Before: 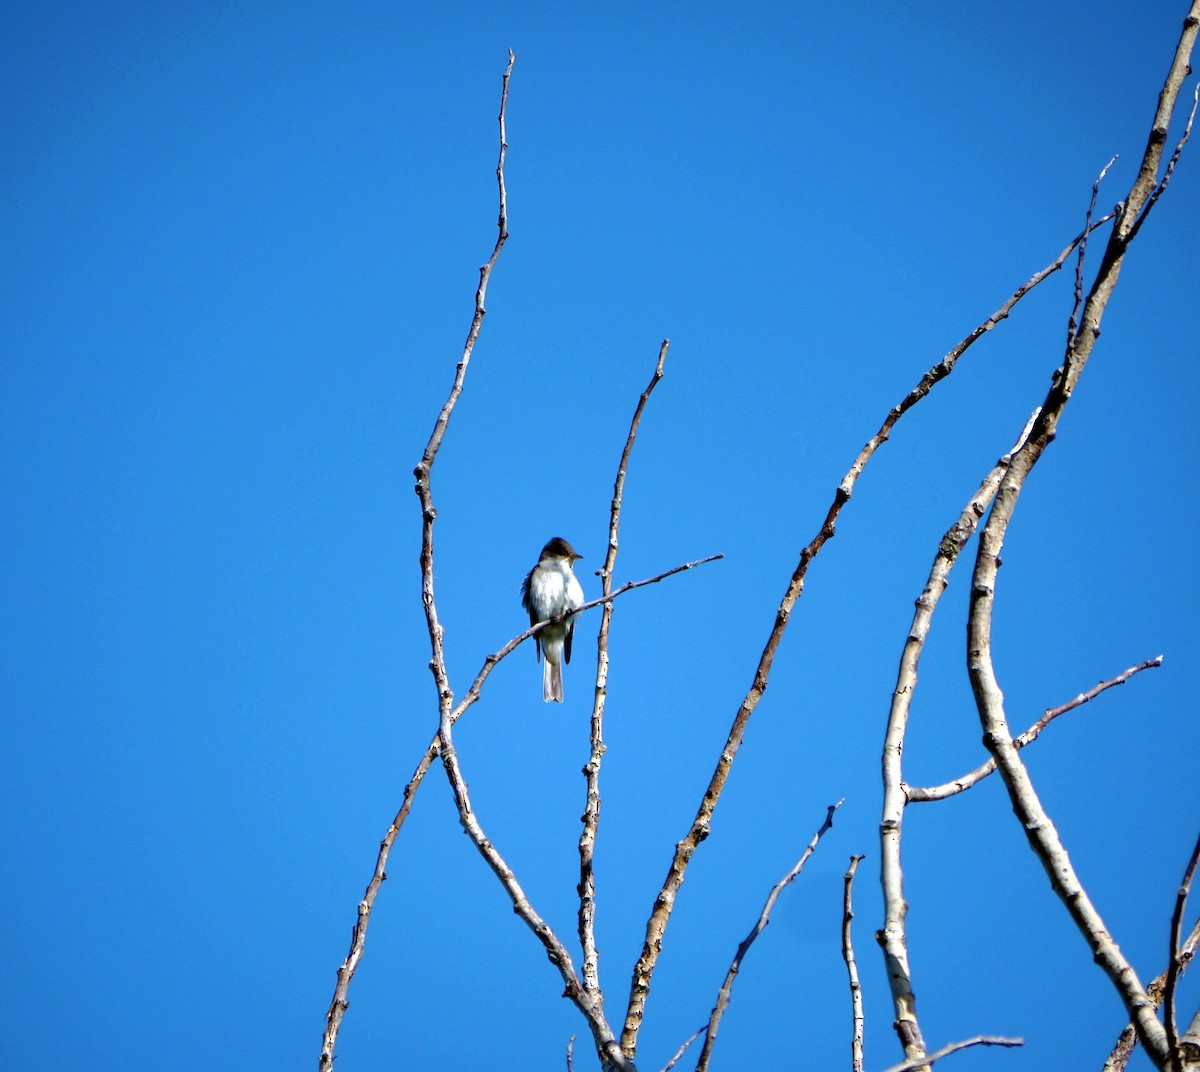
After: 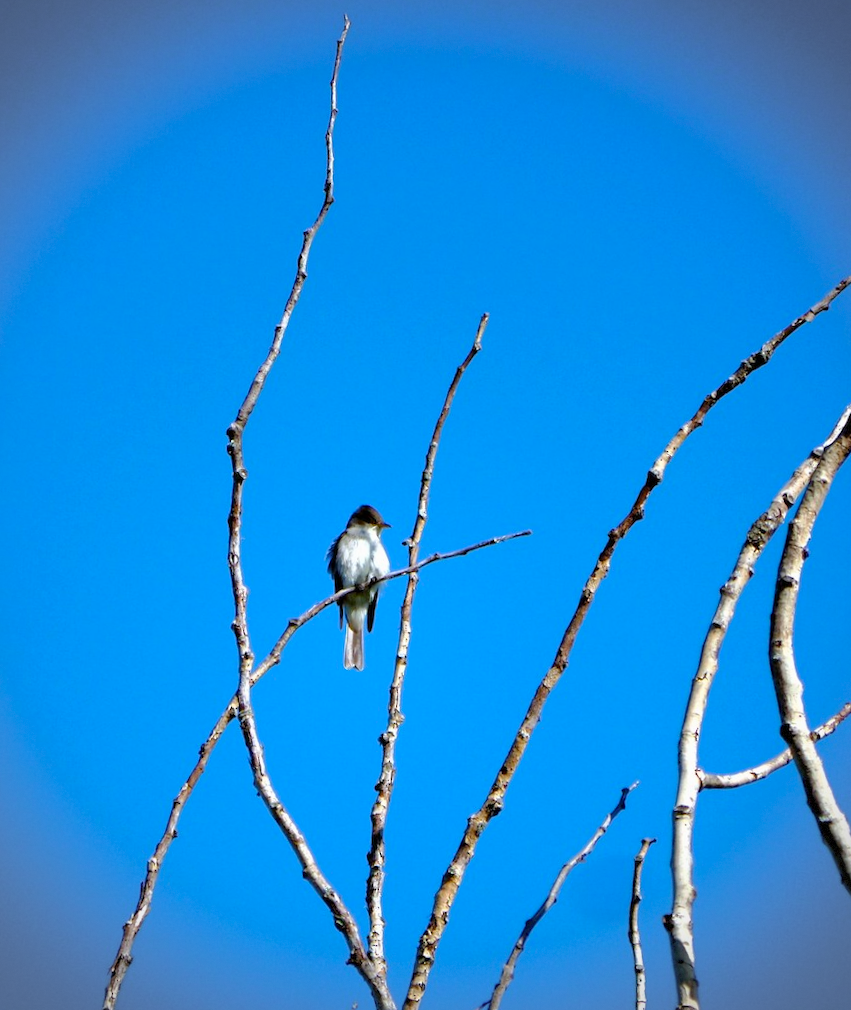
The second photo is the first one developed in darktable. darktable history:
crop and rotate: angle -3.11°, left 13.915%, top 0.039%, right 10.912%, bottom 0.082%
vignetting: center (0, 0.006), dithering 8-bit output
color balance rgb: shadows lift › luminance 0.898%, shadows lift › chroma 0.542%, shadows lift › hue 17.31°, perceptual saturation grading › global saturation 19.871%, perceptual brilliance grading › global brilliance 2.671%, perceptual brilliance grading › highlights -3.45%, perceptual brilliance grading › shadows 3.149%
